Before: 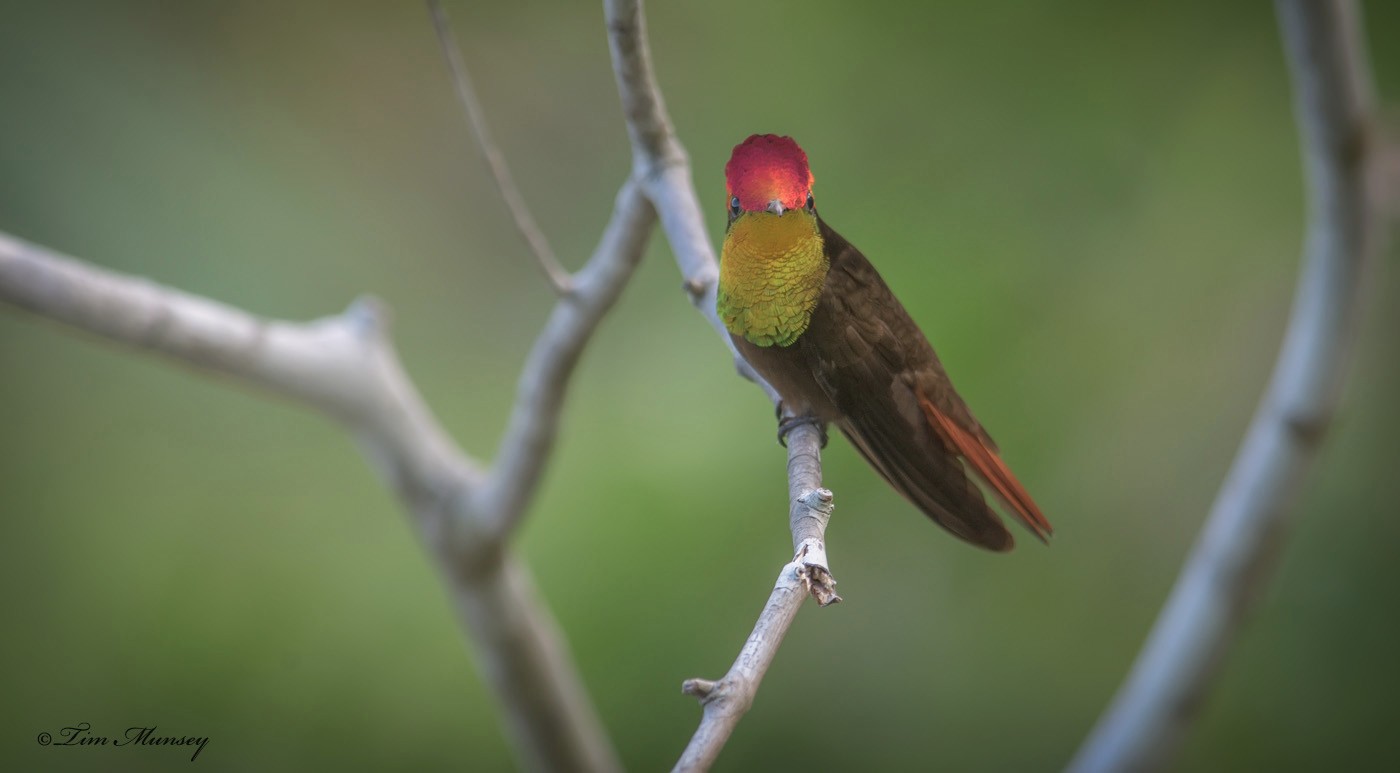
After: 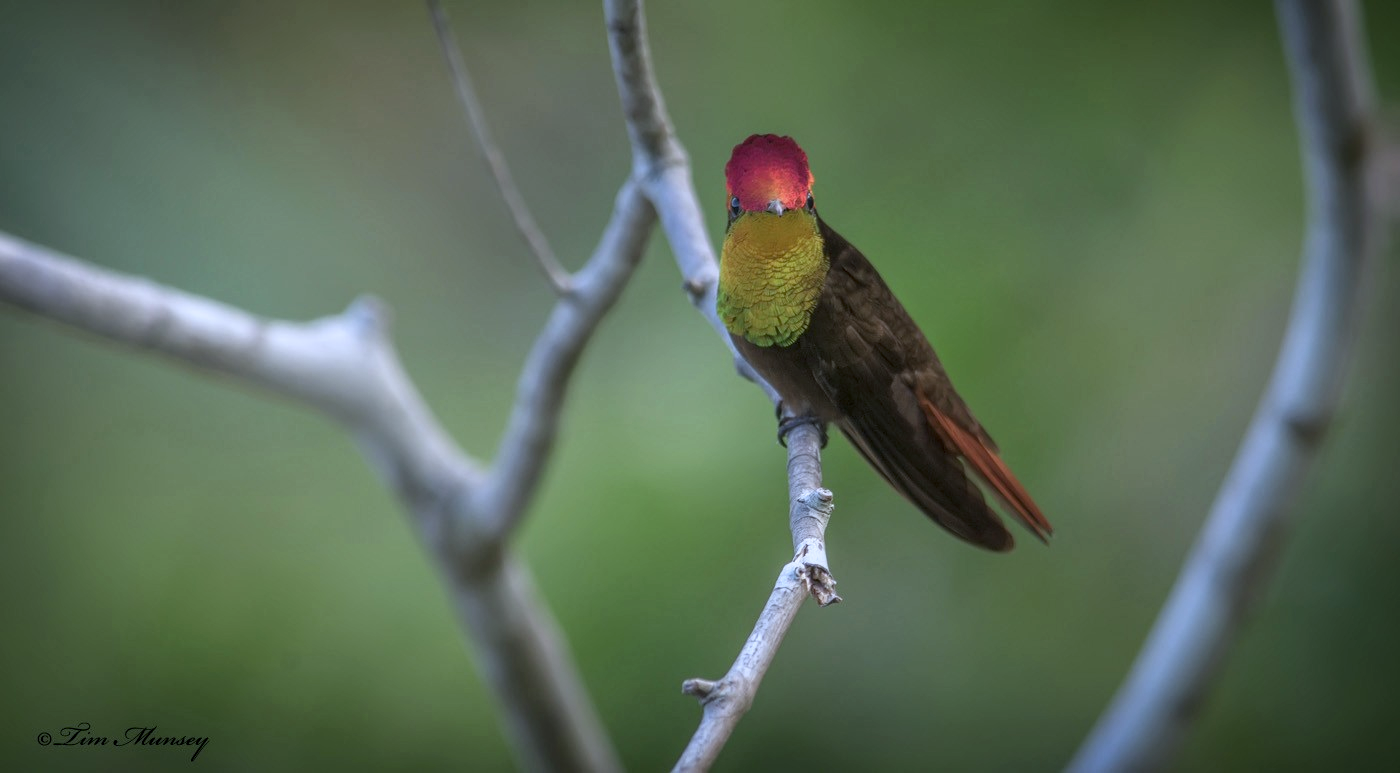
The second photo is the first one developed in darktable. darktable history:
filmic rgb: black relative exposure -16 EV, white relative exposure 2.93 EV, hardness 10.04, color science v6 (2022)
local contrast: on, module defaults
white balance: red 0.931, blue 1.11
contrast brightness saturation: contrast 0.03, brightness -0.04
